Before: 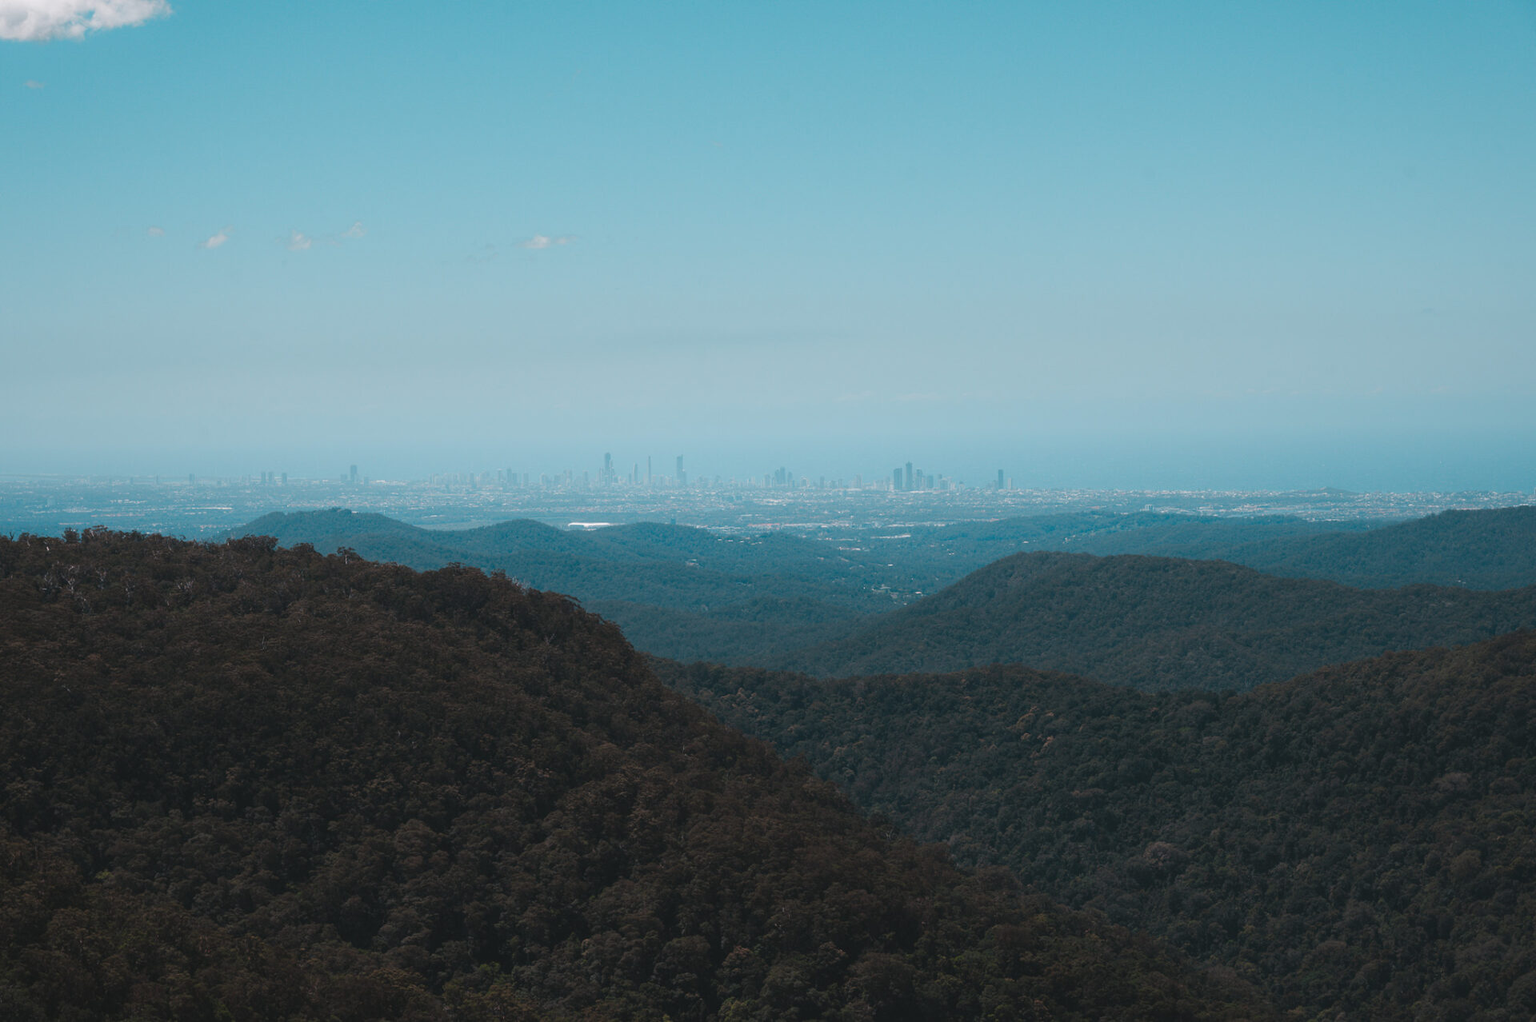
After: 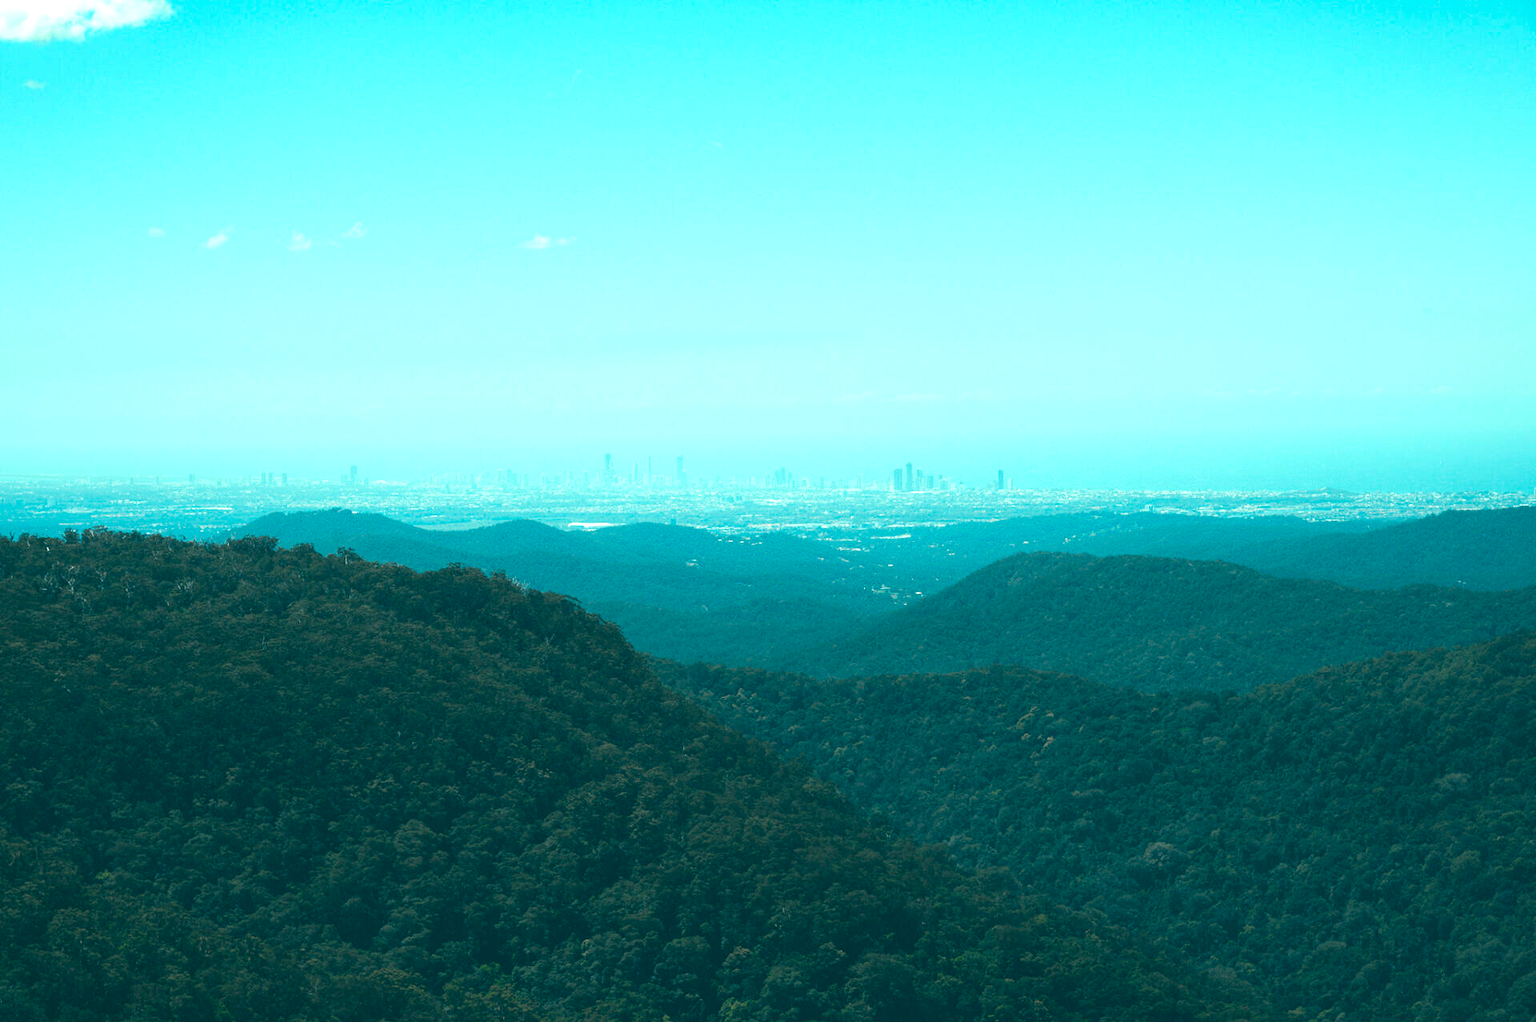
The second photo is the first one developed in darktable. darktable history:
color correction: highlights a* -19.97, highlights b* 9.8, shadows a* -19.75, shadows b* -11.07
exposure: black level correction 0, exposure 1.099 EV, compensate highlight preservation false
